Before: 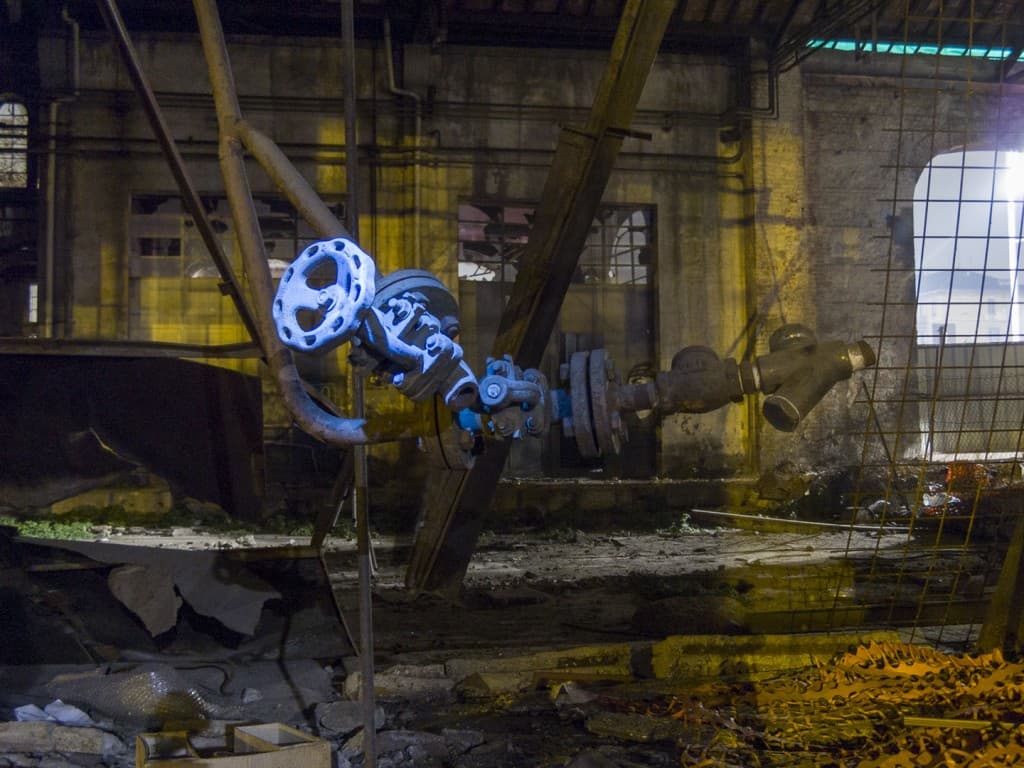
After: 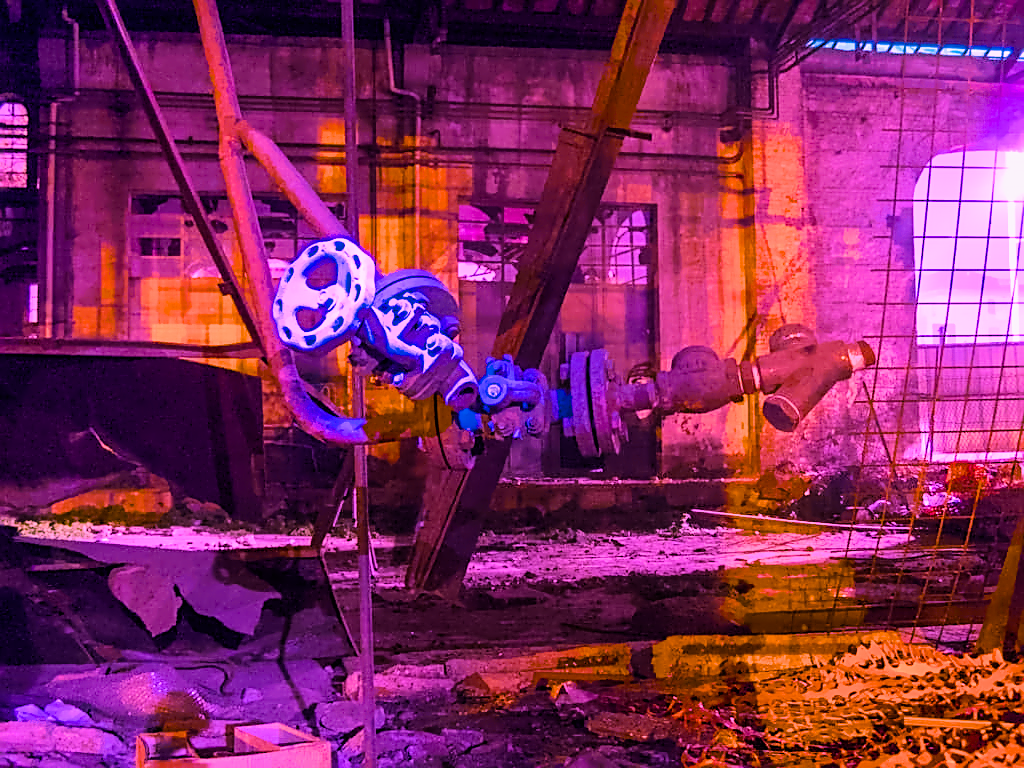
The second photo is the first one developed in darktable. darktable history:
denoise (profiled): patch size 2, strength 1.125, preserve shadows 1.03, bias correction -0.346, scattering 0.272, a [-1, 0, 0], b [0, 0, 0], compensate highlight preservation false
filmic rgb: black relative exposure -7.15 EV, white relative exposure 5.36 EV, hardness 3.02, color science v6 (2022)
highlight reconstruction: iterations 1, diameter of reconstruction 64 px
lens correction: scale 1.01, crop 1, focal 85, aperture 2.8, distance 7.77, camera "Canon EOS RP", lens "Canon RF 85mm F2 MACRO IS STM"
raw denoise: x [[0, 0.25, 0.5, 0.75, 1] ×4]
sharpen: on, module defaults
color balance rgb: linear chroma grading › global chroma 9%, perceptual saturation grading › global saturation 36%, perceptual saturation grading › shadows 35%, perceptual brilliance grading › global brilliance 15%, perceptual brilliance grading › shadows -35%, global vibrance 15%
white balance: red 1.803, blue 1.886
exposure: black level correction 0, exposure 1 EV, compensate exposure bias true, compensate highlight preservation false
